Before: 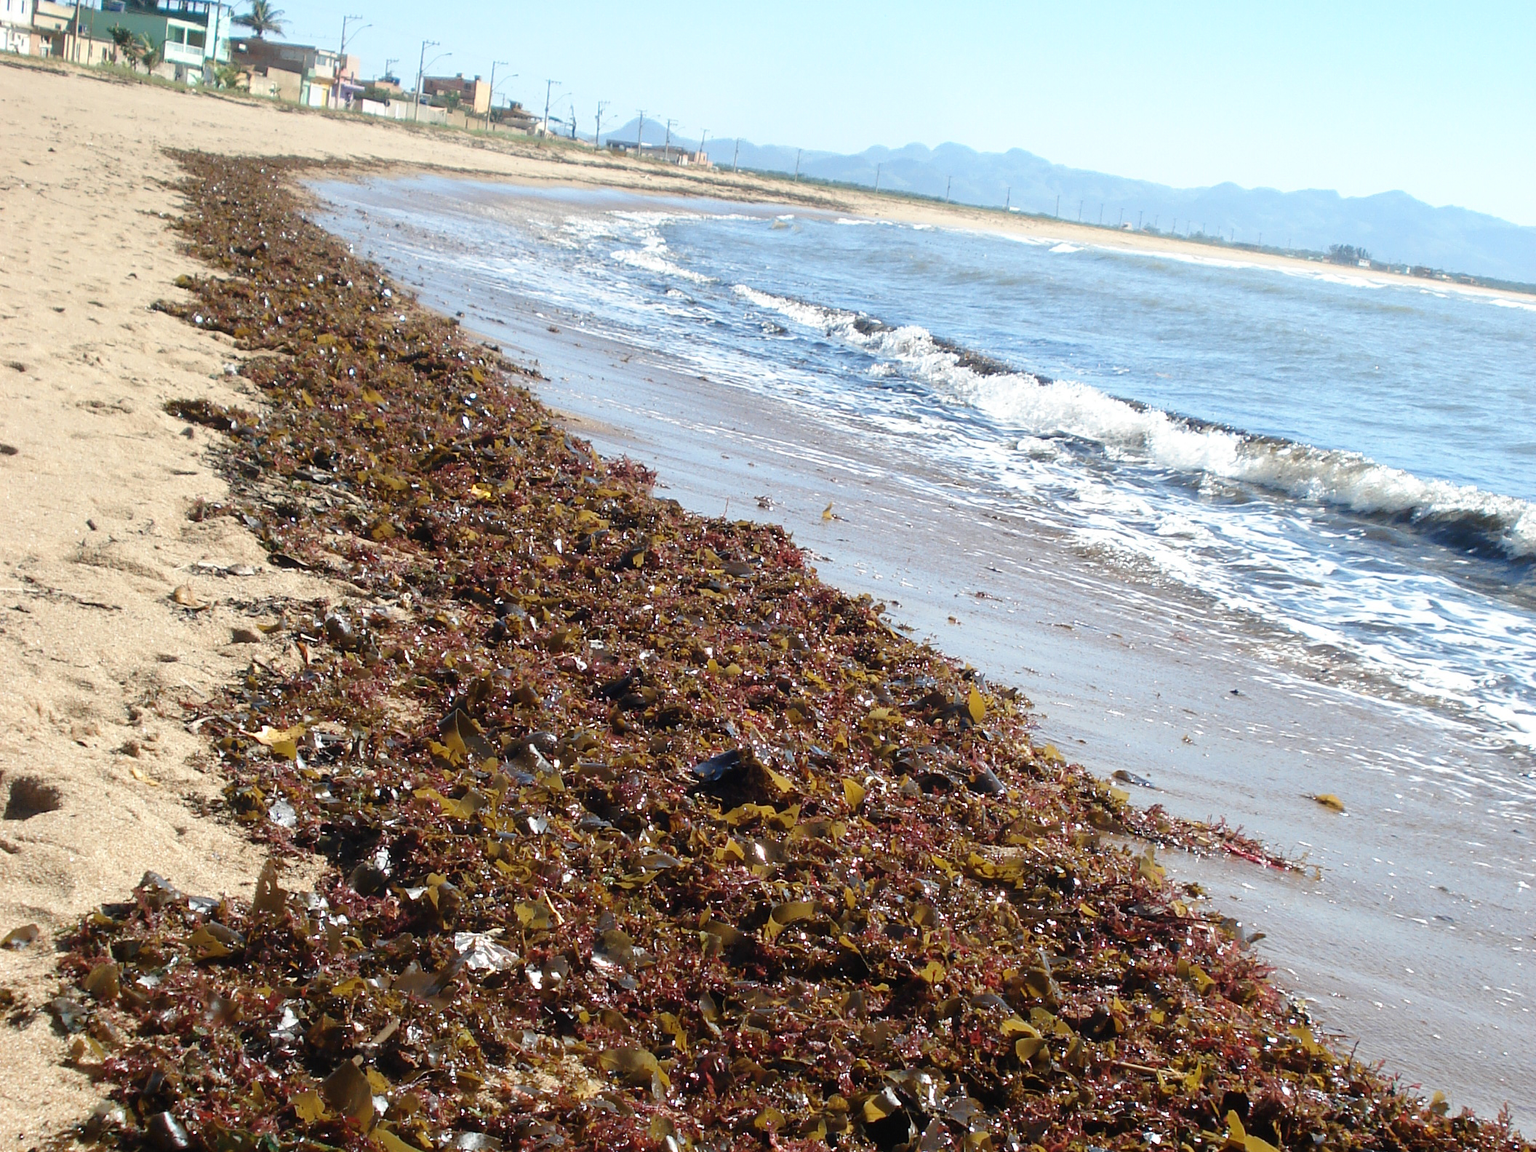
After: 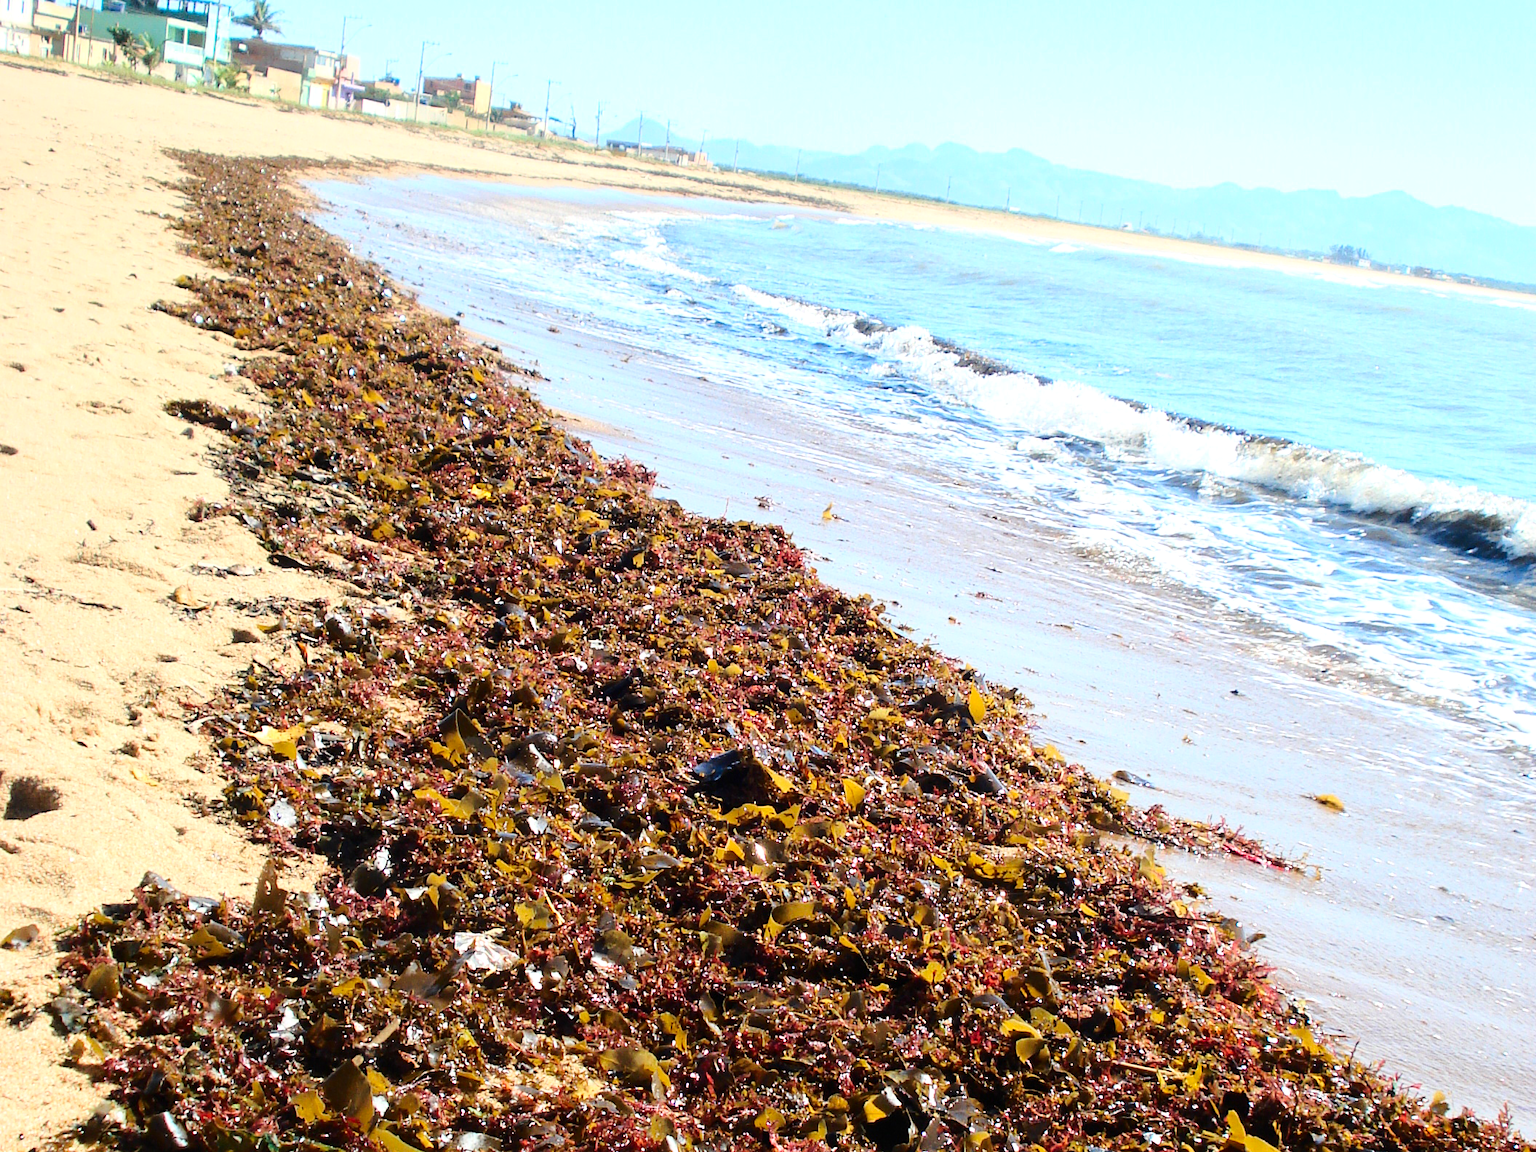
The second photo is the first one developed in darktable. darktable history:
local contrast: mode bilateral grid, contrast 20, coarseness 50, detail 120%, midtone range 0.2
contrast brightness saturation: contrast 0.09, saturation 0.28
base curve: curves: ch0 [(0, 0) (0.028, 0.03) (0.121, 0.232) (0.46, 0.748) (0.859, 0.968) (1, 1)]
